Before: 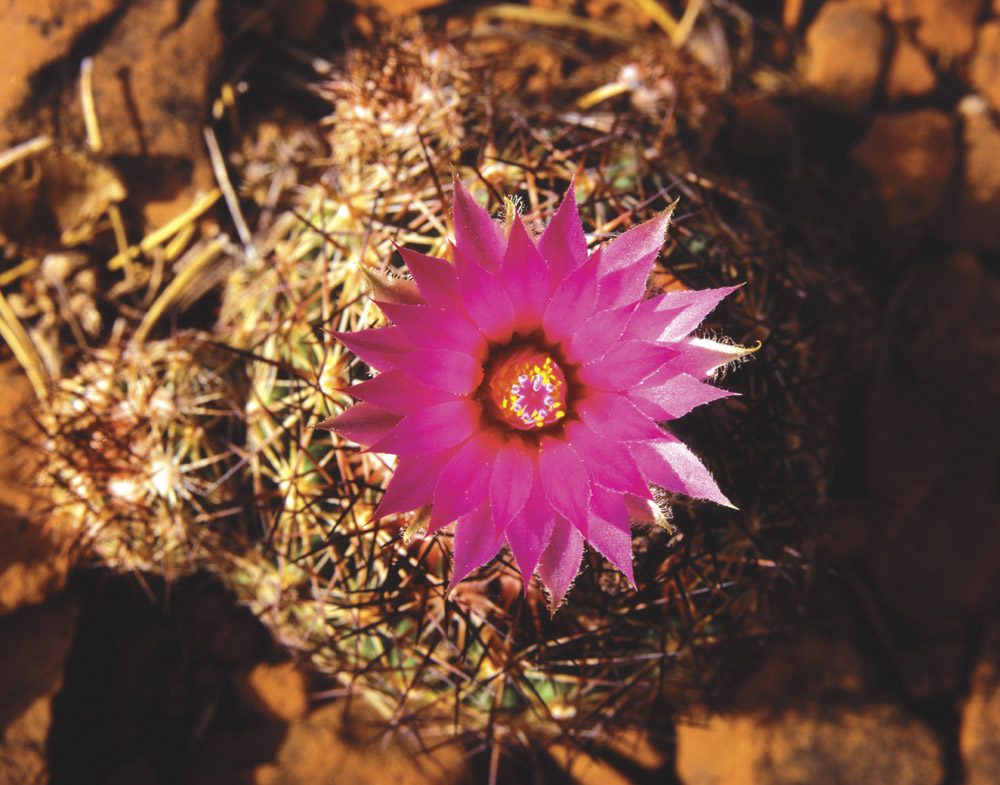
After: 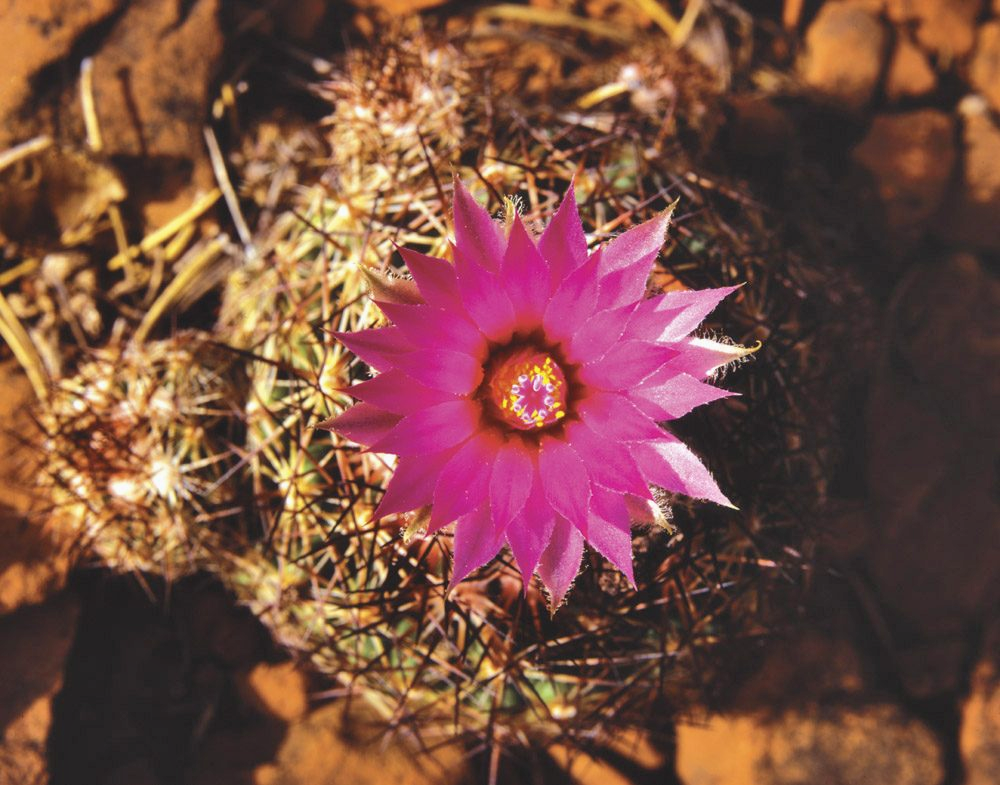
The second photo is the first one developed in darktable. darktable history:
exposure: exposure -0.05 EV
shadows and highlights: soften with gaussian
